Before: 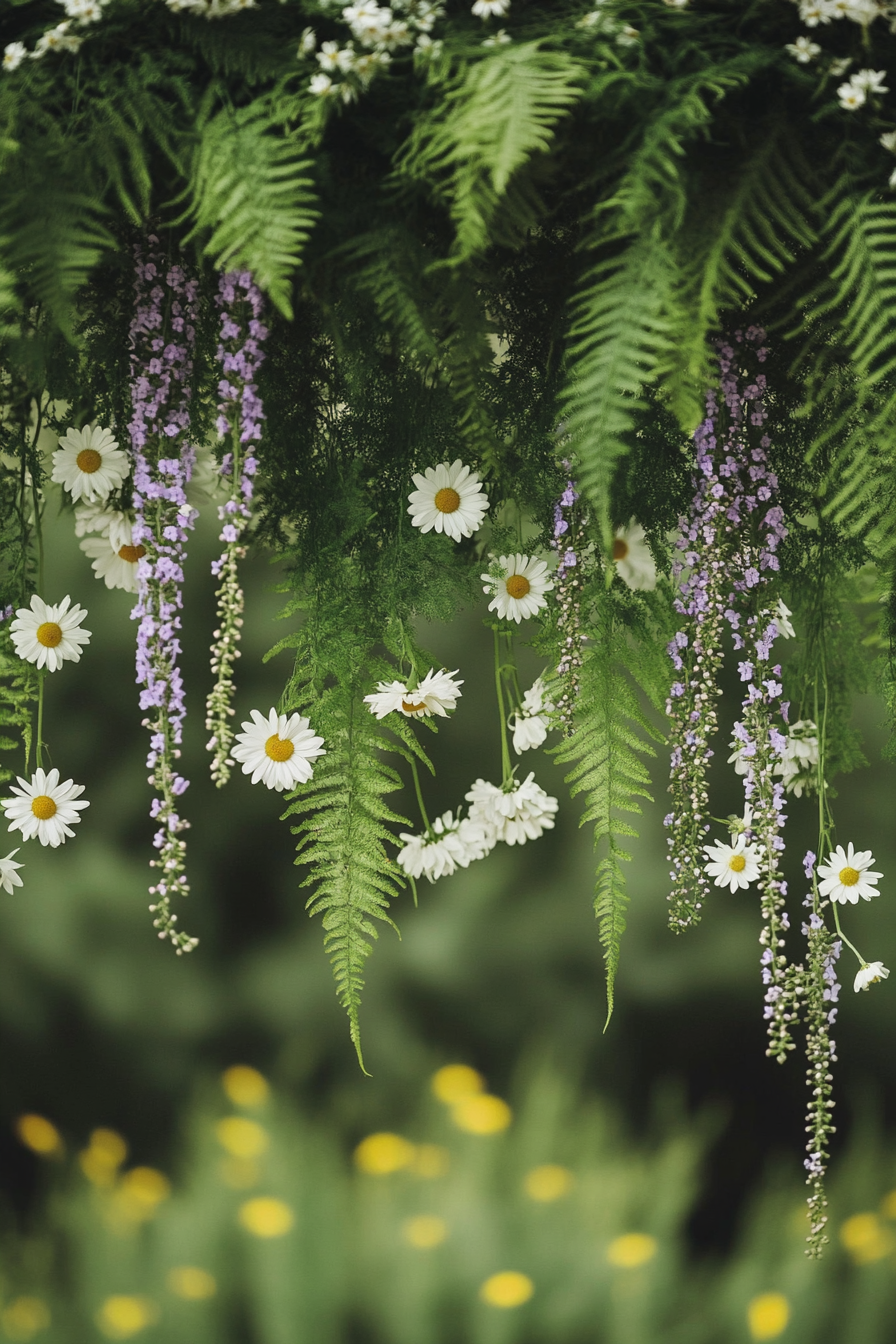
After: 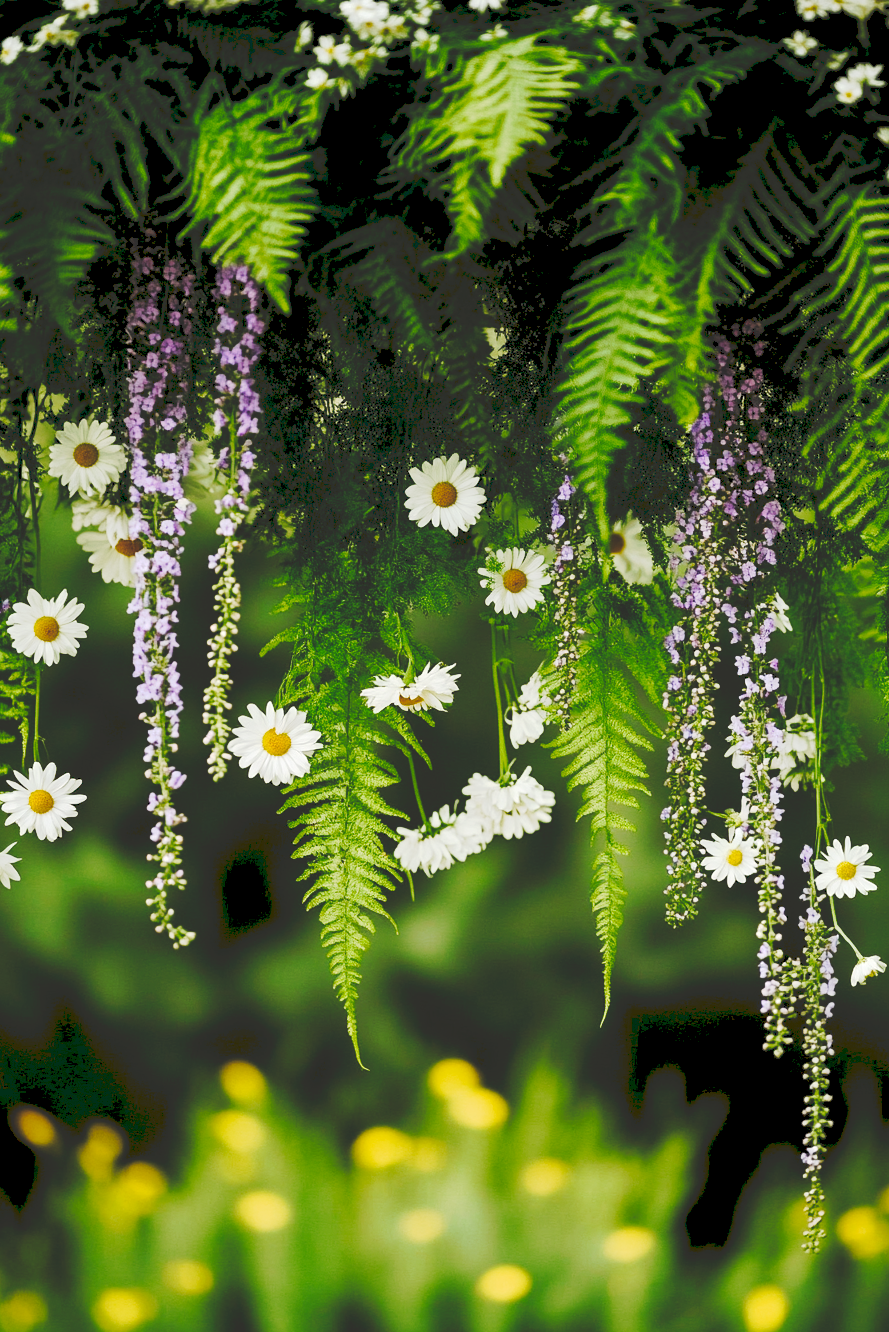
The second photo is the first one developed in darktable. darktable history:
shadows and highlights: shadows 62.66, white point adjustment 0.37, highlights -34.44, compress 83.82%
tone curve: curves: ch0 [(0, 0) (0.003, 0.174) (0.011, 0.178) (0.025, 0.182) (0.044, 0.185) (0.069, 0.191) (0.1, 0.194) (0.136, 0.199) (0.177, 0.219) (0.224, 0.246) (0.277, 0.284) (0.335, 0.35) (0.399, 0.43) (0.468, 0.539) (0.543, 0.637) (0.623, 0.711) (0.709, 0.799) (0.801, 0.865) (0.898, 0.914) (1, 1)], preserve colors none
crop: left 0.434%, top 0.485%, right 0.244%, bottom 0.386%
color balance rgb: shadows lift › luminance -9.41%, highlights gain › luminance 17.6%, global offset › luminance -1.45%, perceptual saturation grading › highlights -17.77%, perceptual saturation grading › mid-tones 33.1%, perceptual saturation grading › shadows 50.52%, global vibrance 24.22%
